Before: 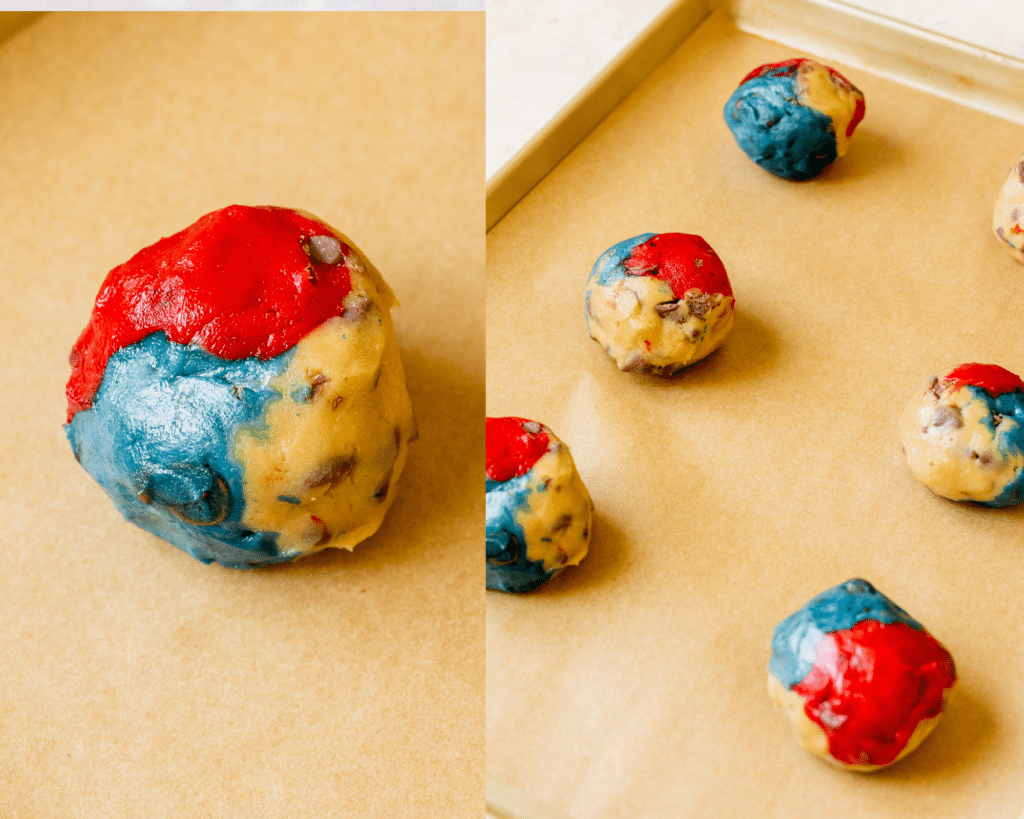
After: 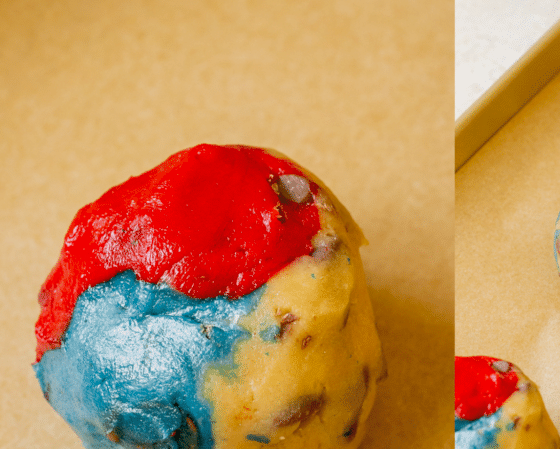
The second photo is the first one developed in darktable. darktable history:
crop and rotate: left 3.047%, top 7.509%, right 42.236%, bottom 37.598%
shadows and highlights: on, module defaults
